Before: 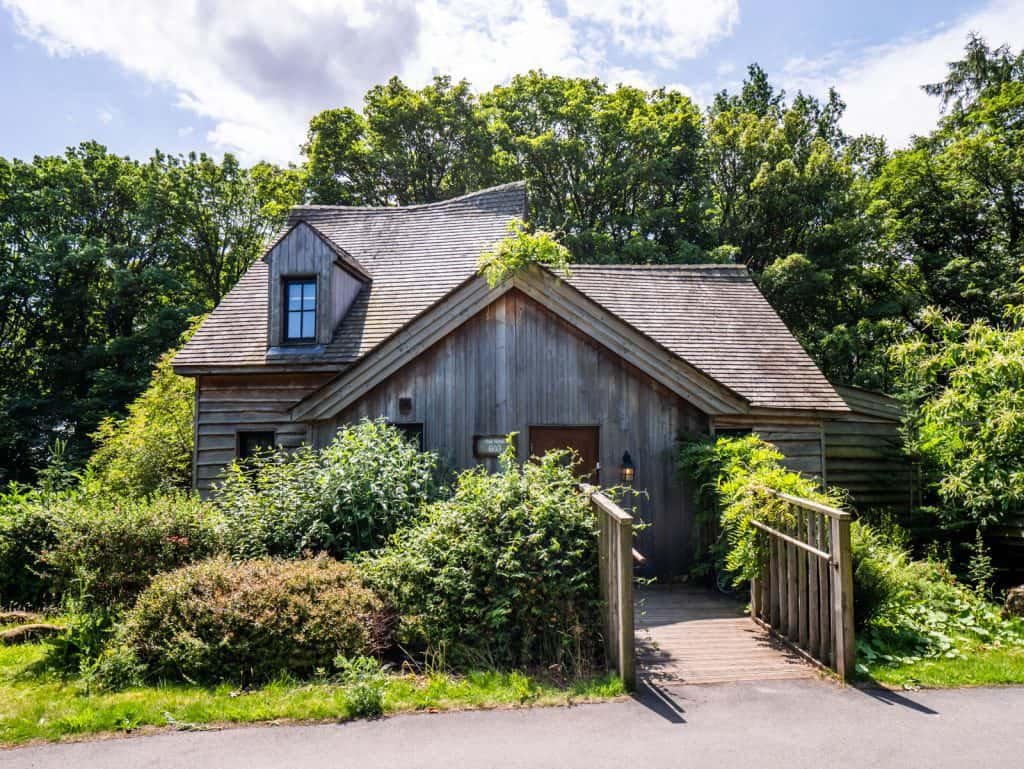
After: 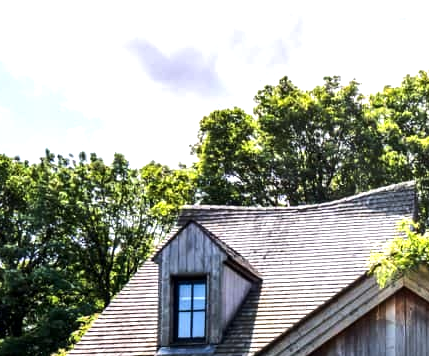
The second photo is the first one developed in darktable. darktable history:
crop and rotate: left 10.817%, top 0.062%, right 47.194%, bottom 53.626%
tone equalizer: -8 EV -0.75 EV, -7 EV -0.7 EV, -6 EV -0.6 EV, -5 EV -0.4 EV, -3 EV 0.4 EV, -2 EV 0.6 EV, -1 EV 0.7 EV, +0 EV 0.75 EV, edges refinement/feathering 500, mask exposure compensation -1.57 EV, preserve details no
local contrast: mode bilateral grid, contrast 20, coarseness 50, detail 141%, midtone range 0.2
